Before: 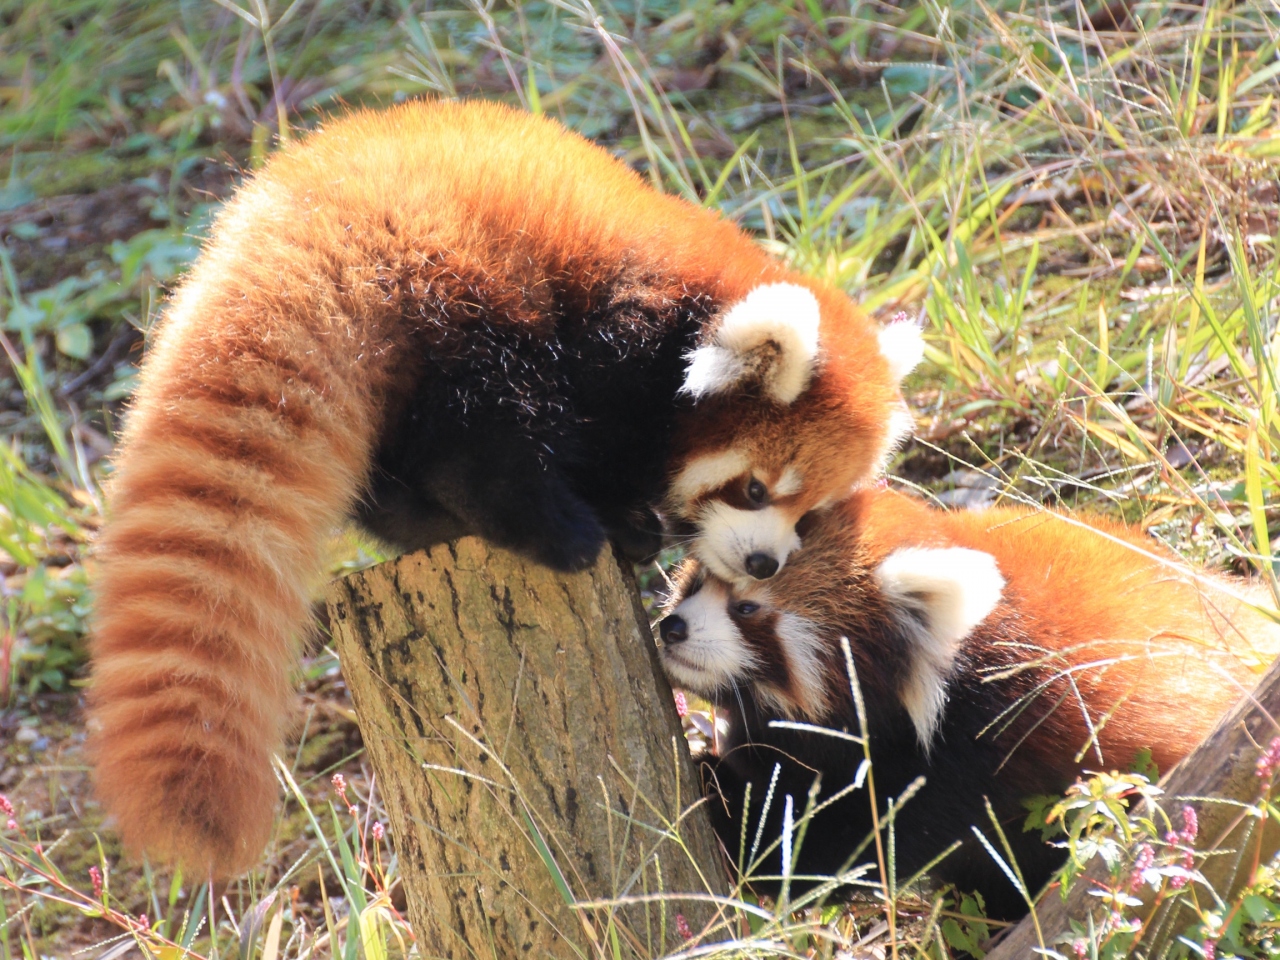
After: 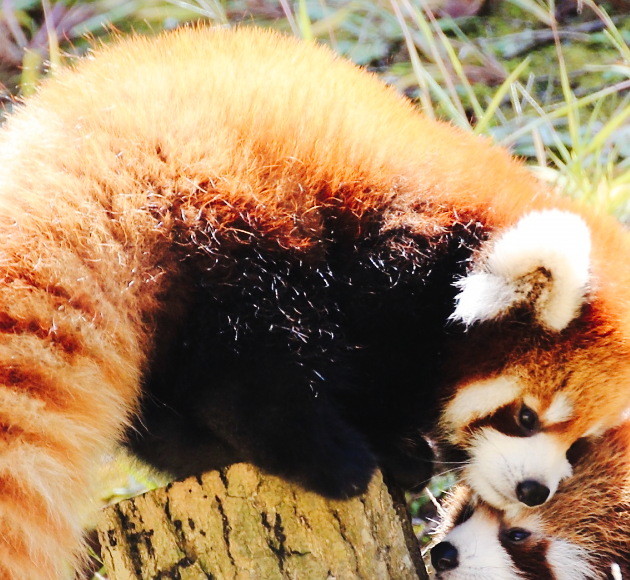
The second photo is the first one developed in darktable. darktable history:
crop: left 17.944%, top 7.699%, right 32.817%, bottom 31.818%
sharpen: radius 0.986, threshold 1.084
exposure: compensate exposure bias true, compensate highlight preservation false
tone curve: curves: ch0 [(0, 0) (0.003, 0.002) (0.011, 0.008) (0.025, 0.017) (0.044, 0.027) (0.069, 0.037) (0.1, 0.052) (0.136, 0.074) (0.177, 0.11) (0.224, 0.155) (0.277, 0.237) (0.335, 0.34) (0.399, 0.467) (0.468, 0.584) (0.543, 0.683) (0.623, 0.762) (0.709, 0.827) (0.801, 0.888) (0.898, 0.947) (1, 1)], preserve colors none
